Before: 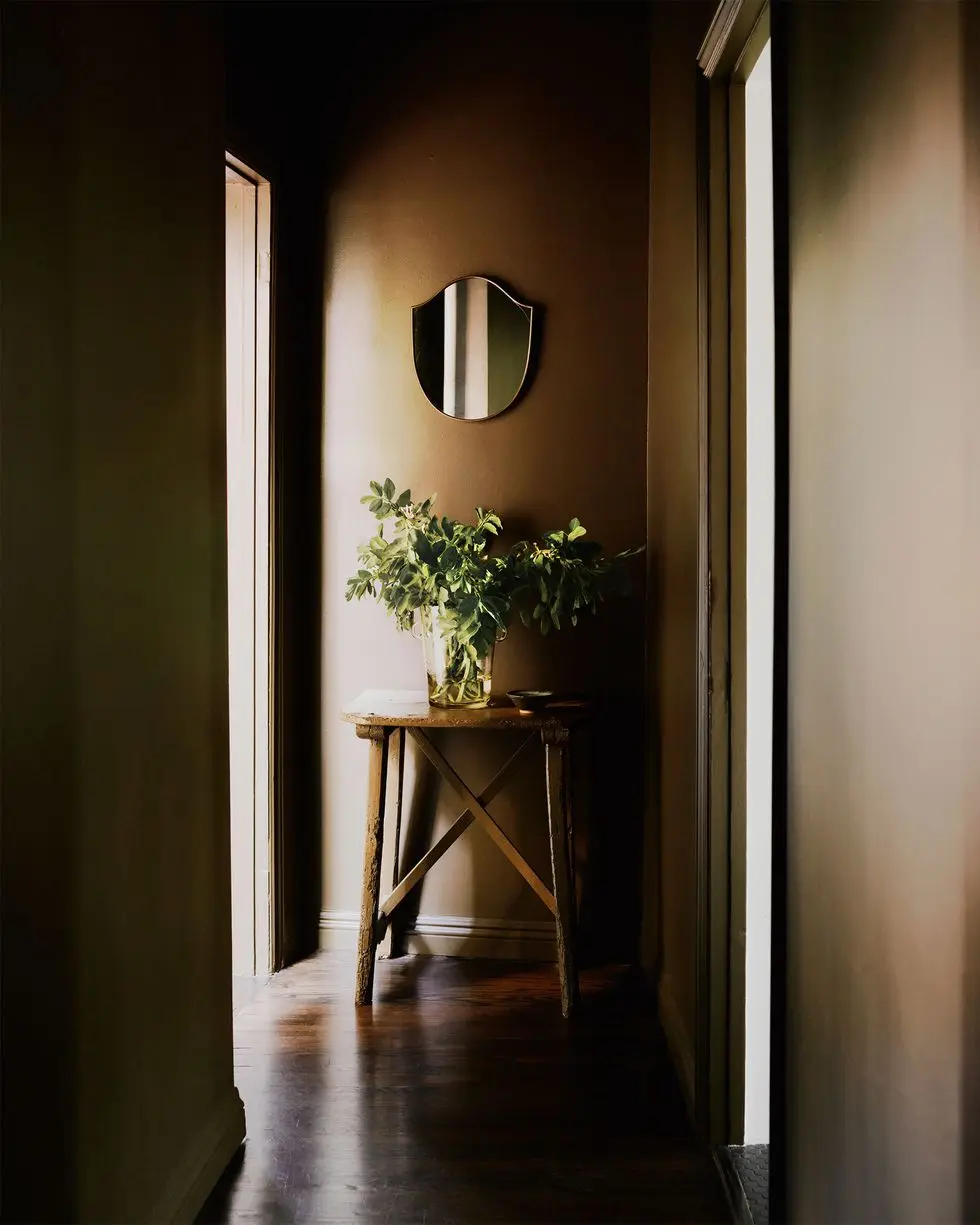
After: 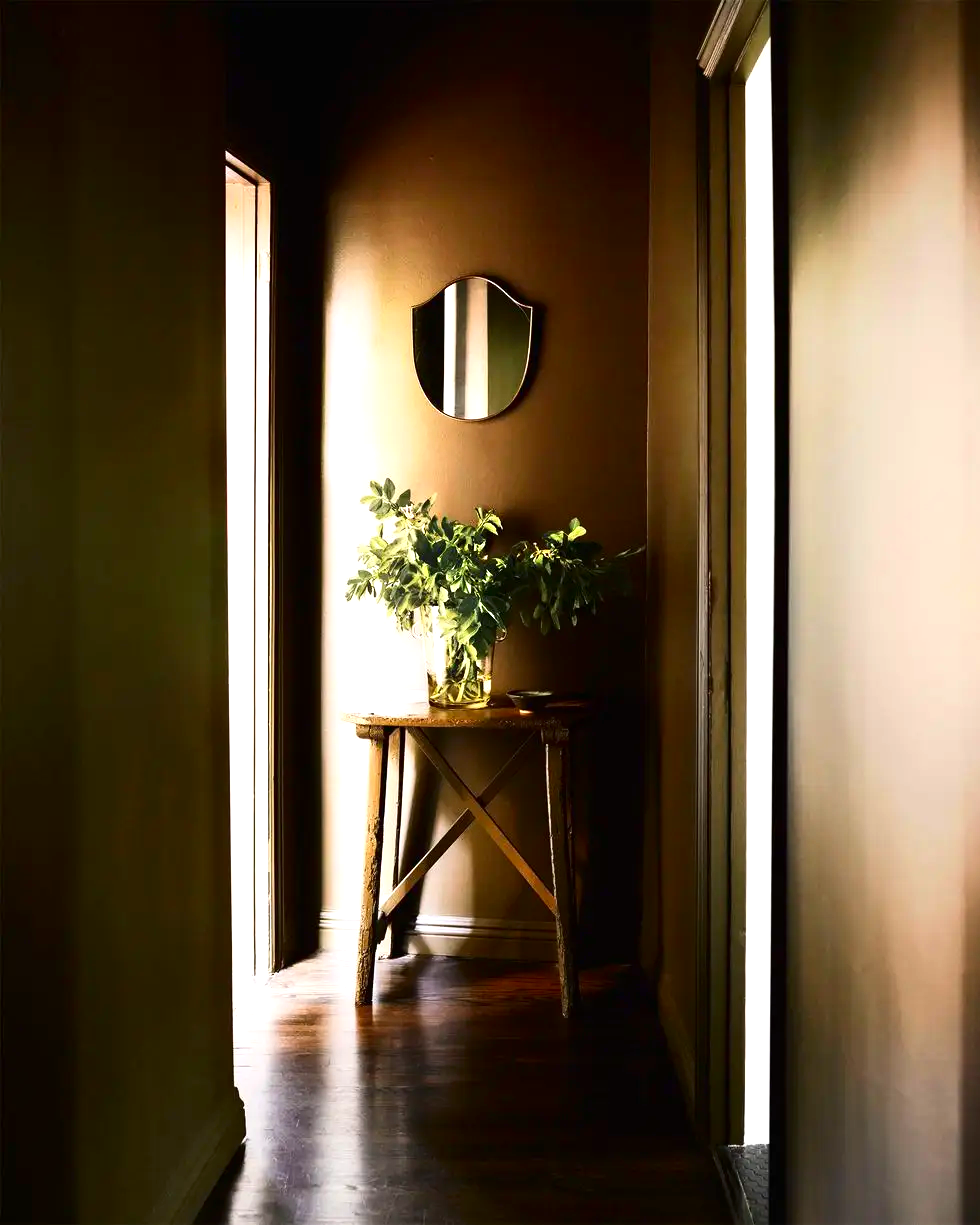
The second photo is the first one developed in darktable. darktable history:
contrast brightness saturation: contrast 0.129, brightness -0.06, saturation 0.153
exposure: black level correction 0, exposure 0.894 EV, compensate highlight preservation false
